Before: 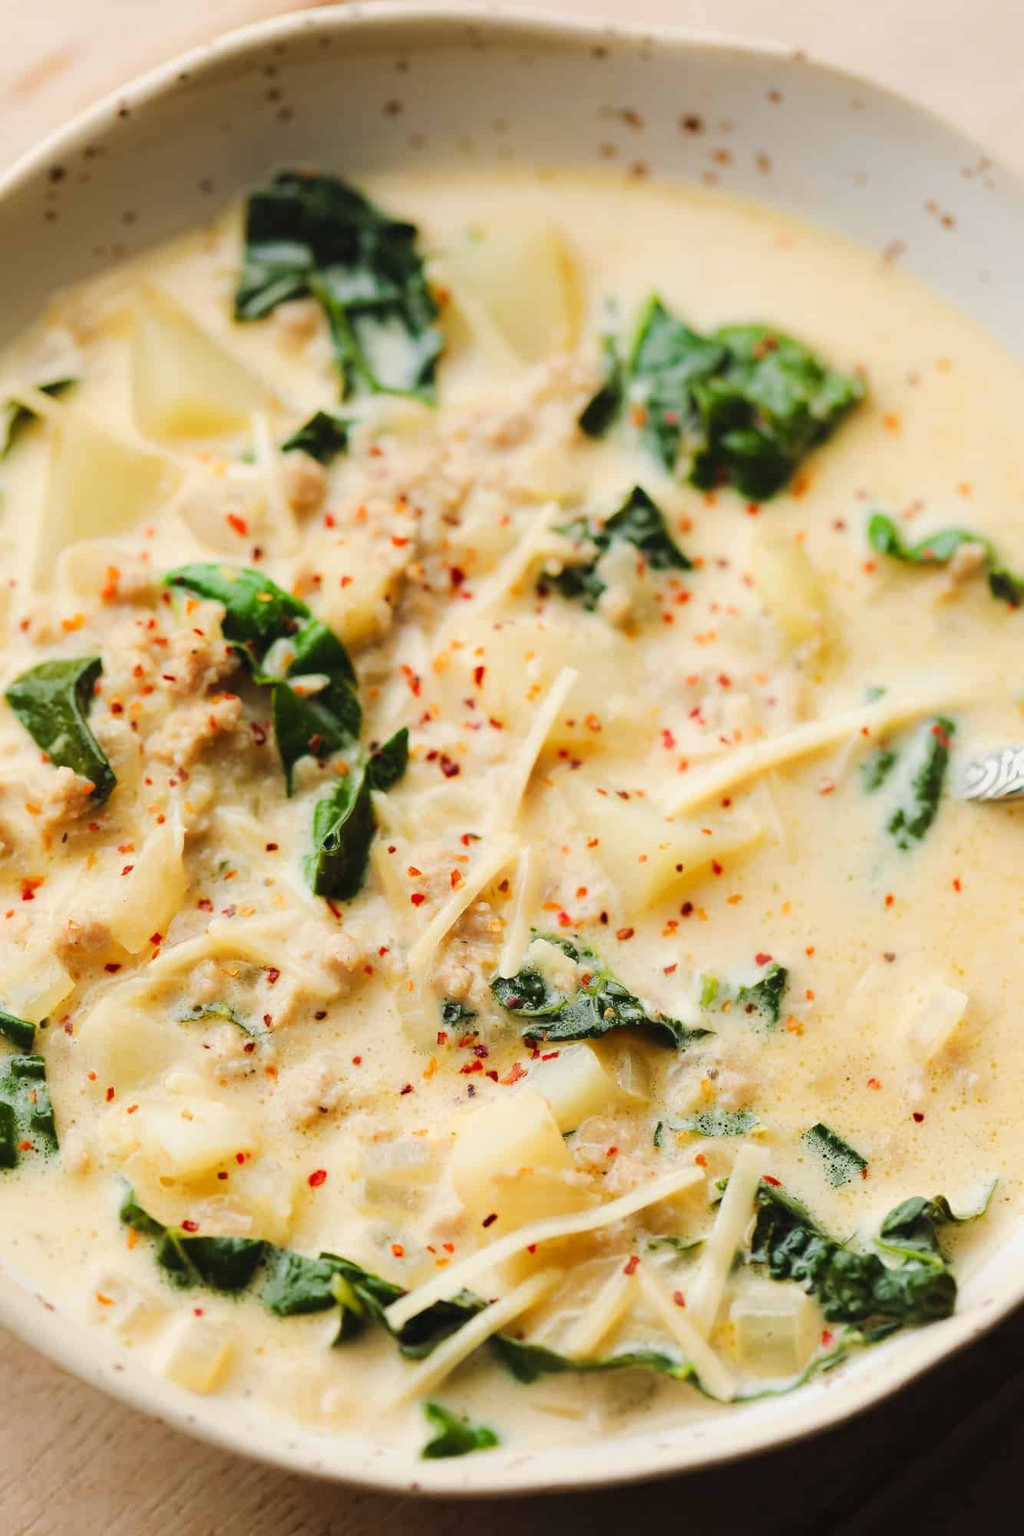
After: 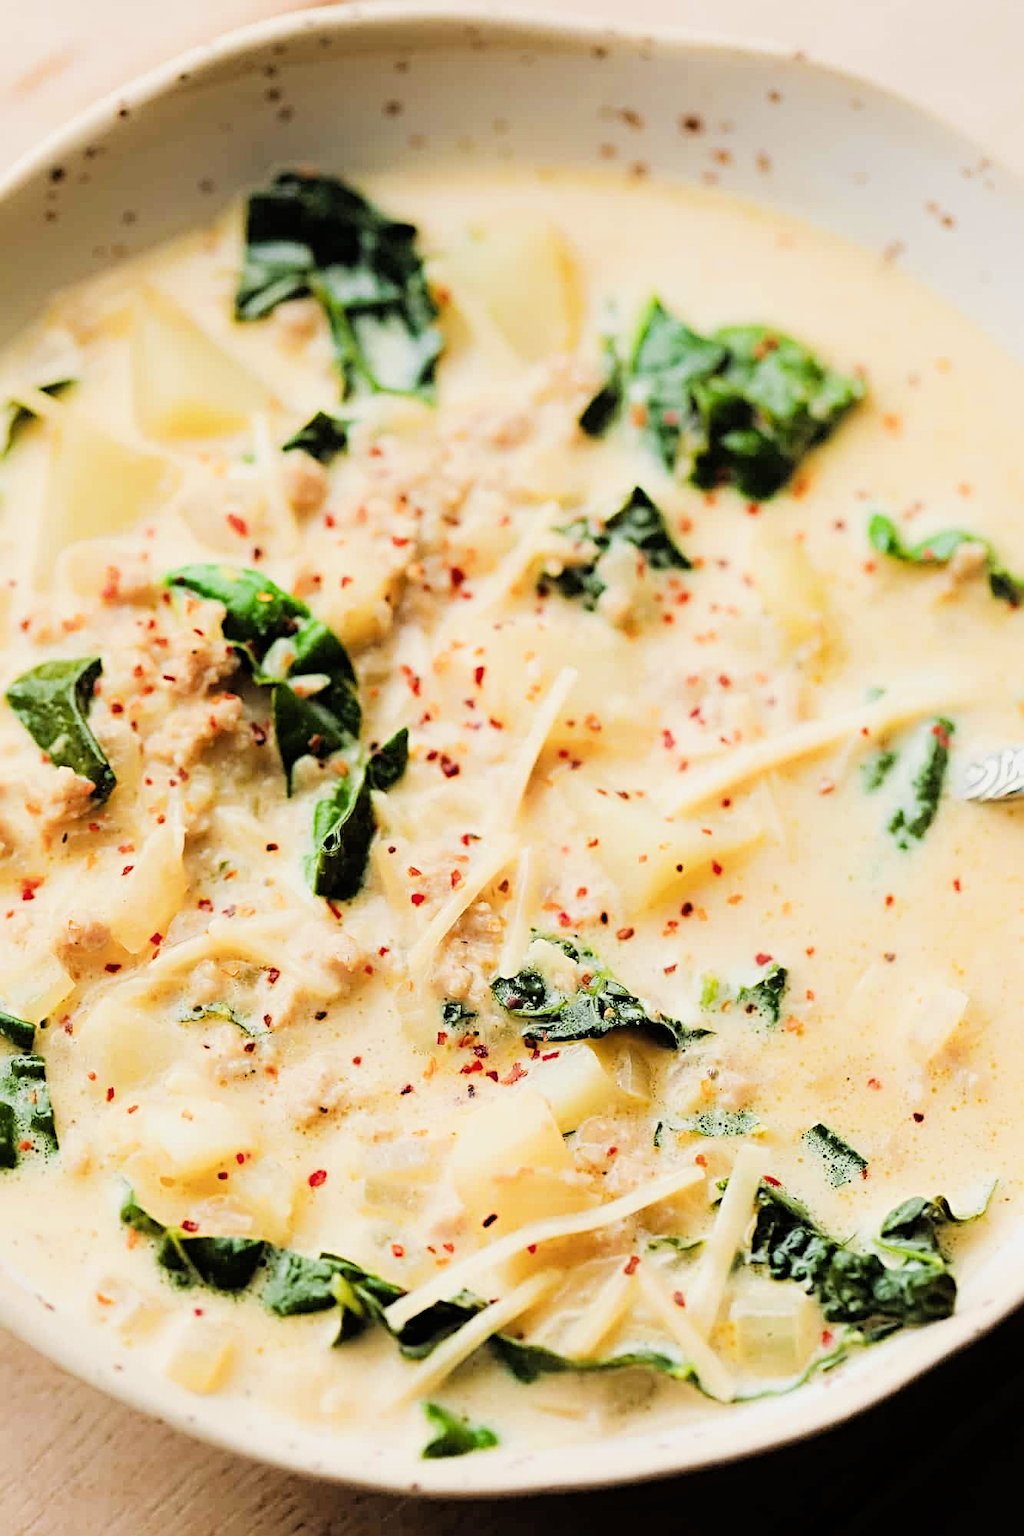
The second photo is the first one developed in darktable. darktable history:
color zones: curves: ch0 [(0.068, 0.464) (0.25, 0.5) (0.48, 0.508) (0.75, 0.536) (0.886, 0.476) (0.967, 0.456)]; ch1 [(0.066, 0.456) (0.25, 0.5) (0.616, 0.508) (0.746, 0.56) (0.934, 0.444)]
filmic rgb: black relative exposure -7.99 EV, white relative exposure 3.91 EV, hardness 4.25
tone equalizer: -8 EV -0.769 EV, -7 EV -0.715 EV, -6 EV -0.636 EV, -5 EV -0.363 EV, -3 EV 0.381 EV, -2 EV 0.6 EV, -1 EV 0.682 EV, +0 EV 0.767 EV
sharpen: radius 3.98
